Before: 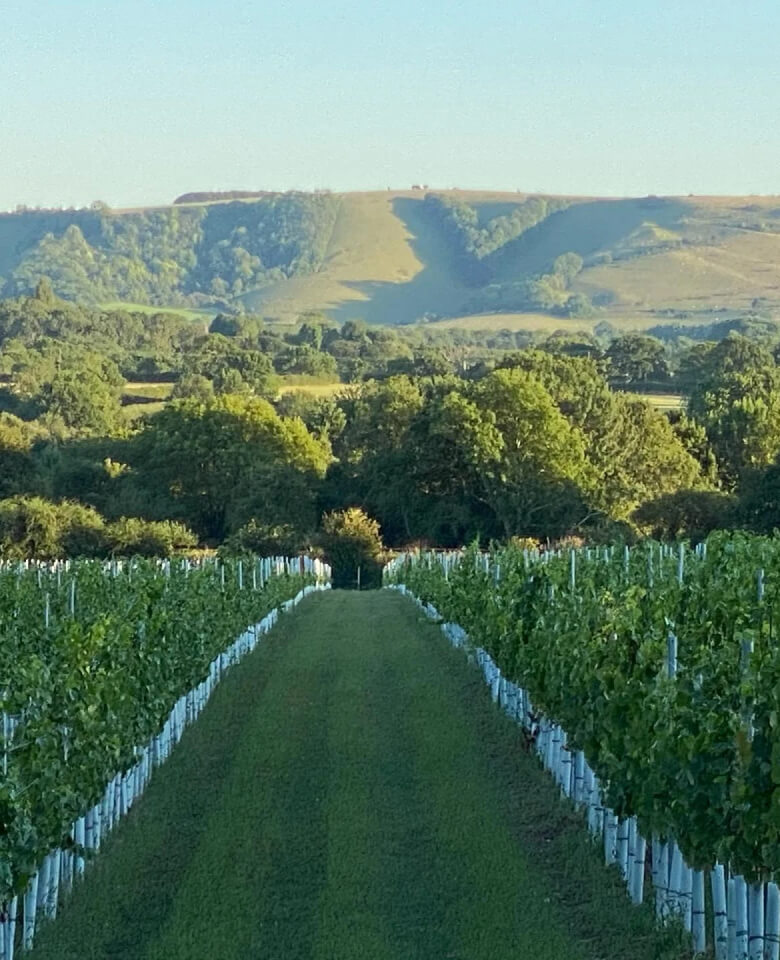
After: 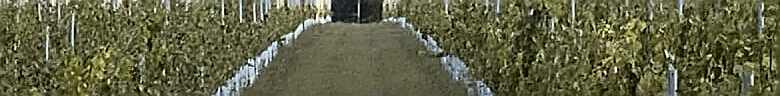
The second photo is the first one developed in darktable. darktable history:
tone curve: curves: ch0 [(0, 0) (0.765, 0.816) (1, 1)]; ch1 [(0, 0) (0.425, 0.464) (0.5, 0.5) (0.531, 0.522) (0.588, 0.575) (0.994, 0.939)]; ch2 [(0, 0) (0.398, 0.435) (0.455, 0.481) (0.501, 0.504) (0.529, 0.544) (0.584, 0.585) (1, 0.911)], color space Lab, independent channels
crop and rotate: top 59.084%, bottom 30.916%
sharpen: radius 1.4, amount 1.25, threshold 0.7
rgb levels: mode RGB, independent channels, levels [[0, 0.474, 1], [0, 0.5, 1], [0, 0.5, 1]]
